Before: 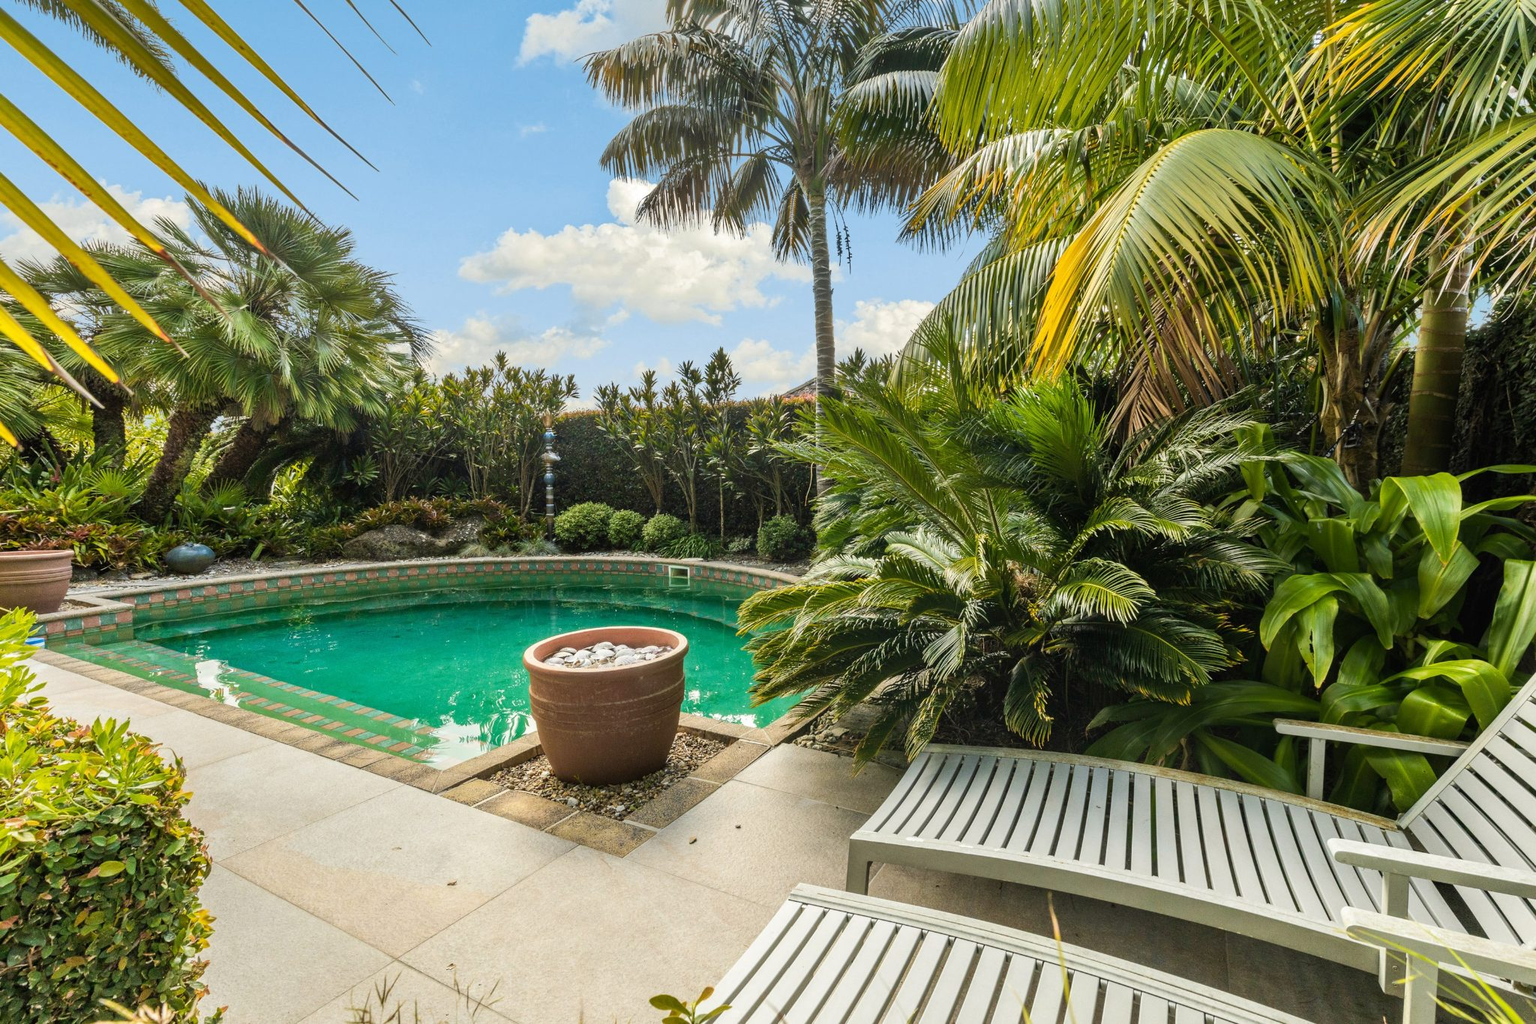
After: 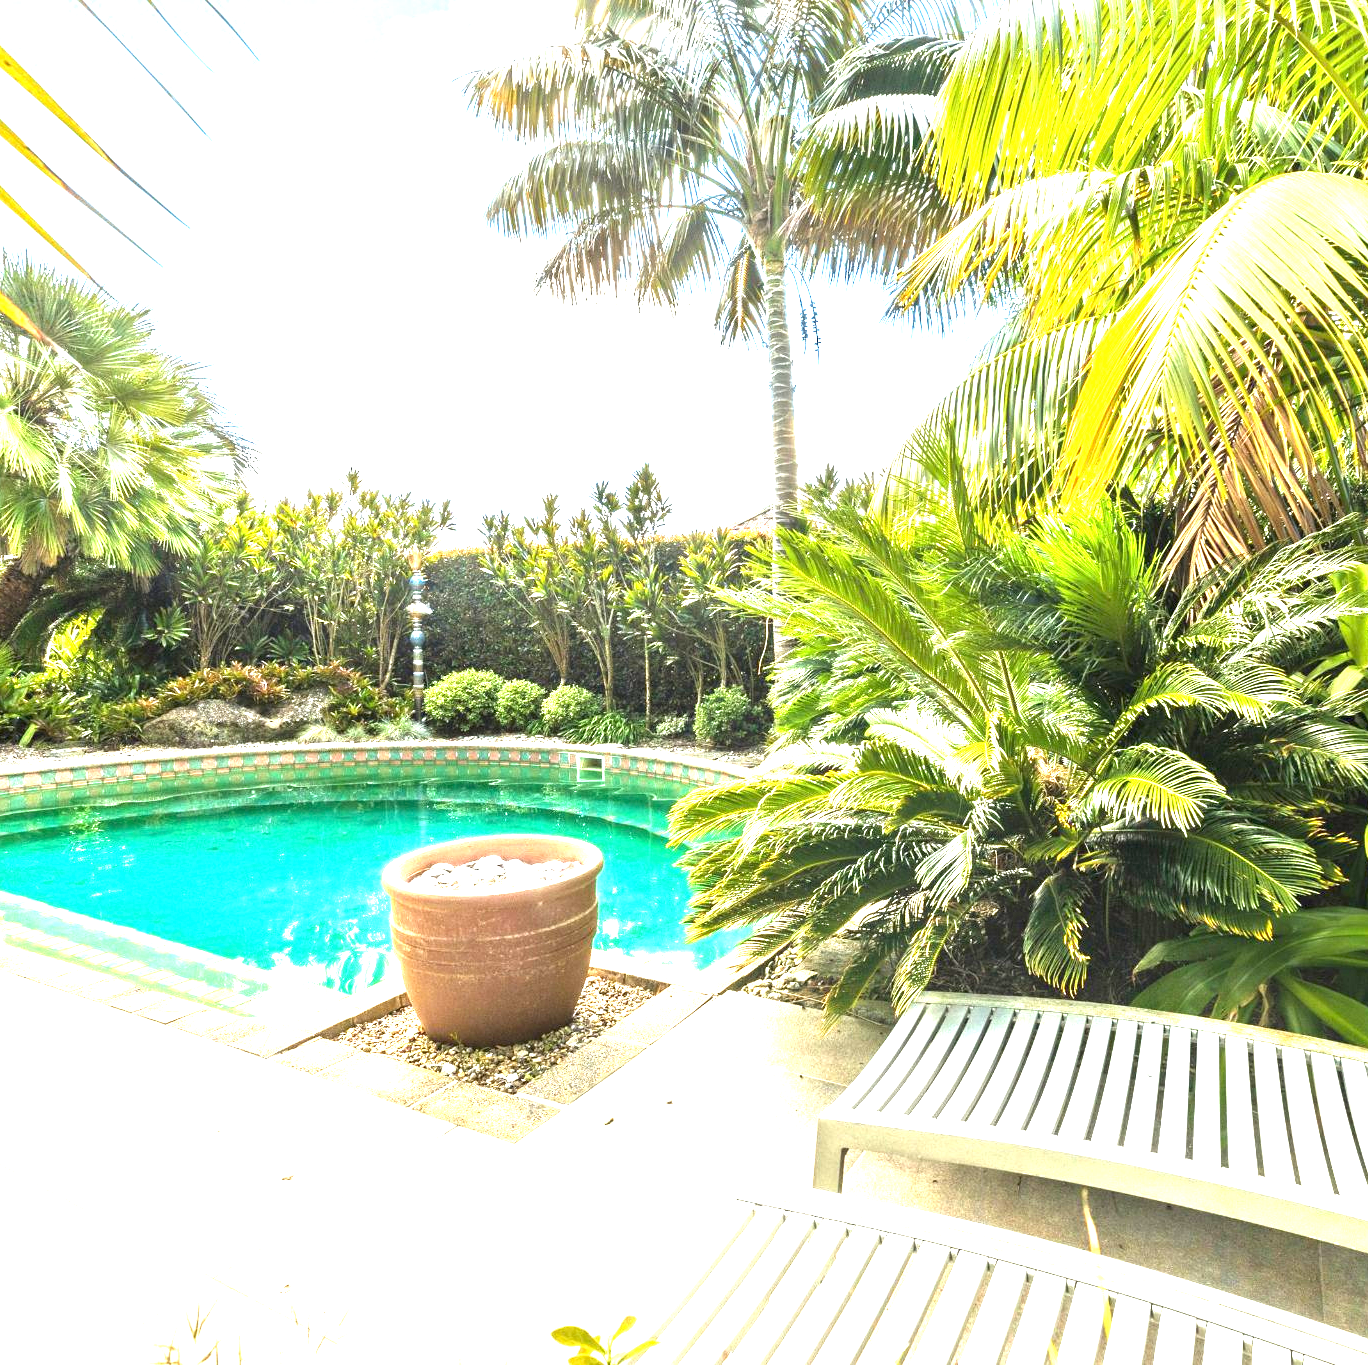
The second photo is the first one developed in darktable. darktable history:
crop: left 15.422%, right 17.744%
local contrast: mode bilateral grid, contrast 16, coarseness 35, detail 104%, midtone range 0.2
exposure: black level correction 0, exposure 2.385 EV, compensate highlight preservation false
